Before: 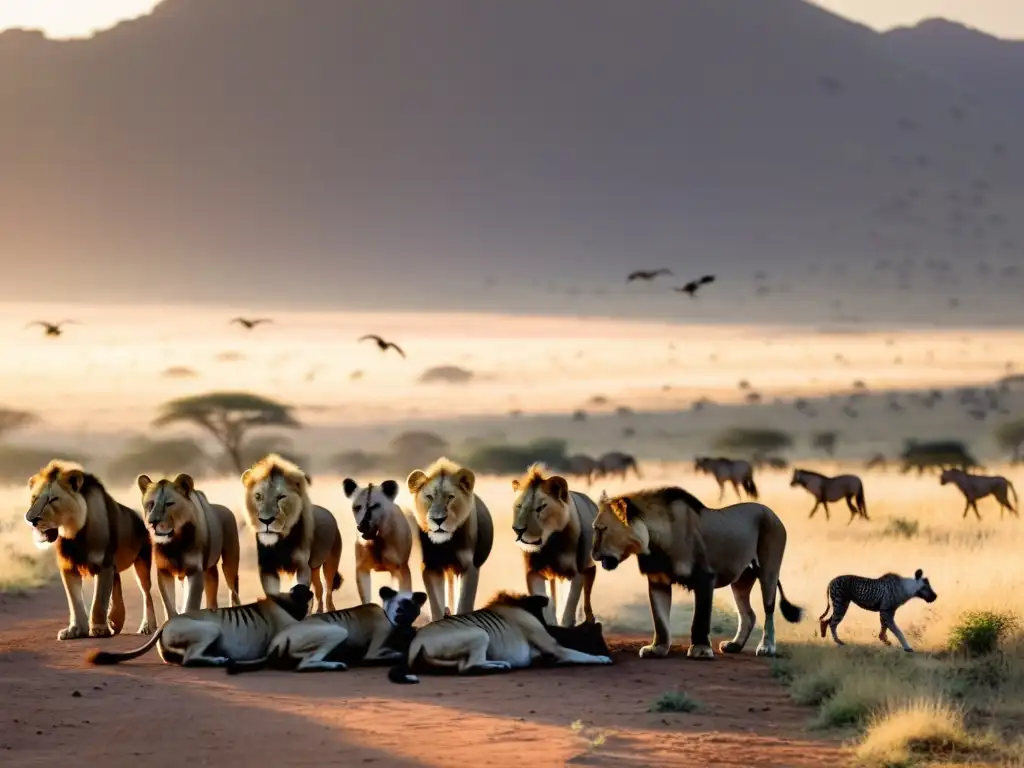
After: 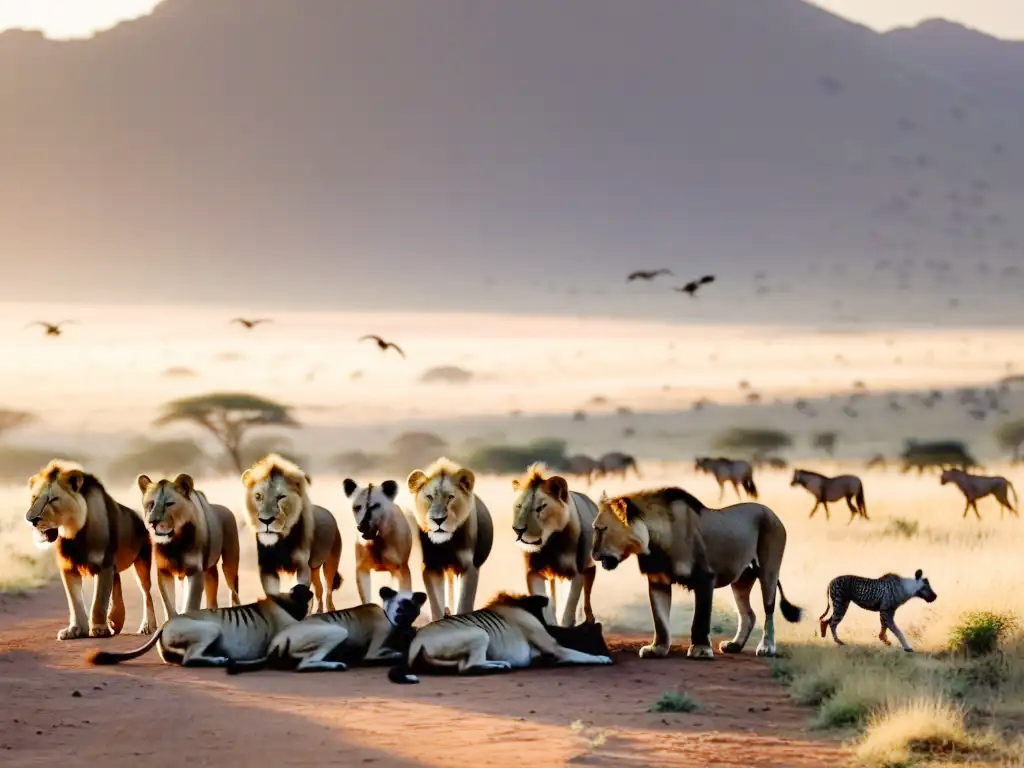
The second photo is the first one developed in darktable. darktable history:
tone curve: curves: ch0 [(0, 0) (0.526, 0.642) (1, 1)], preserve colors none
